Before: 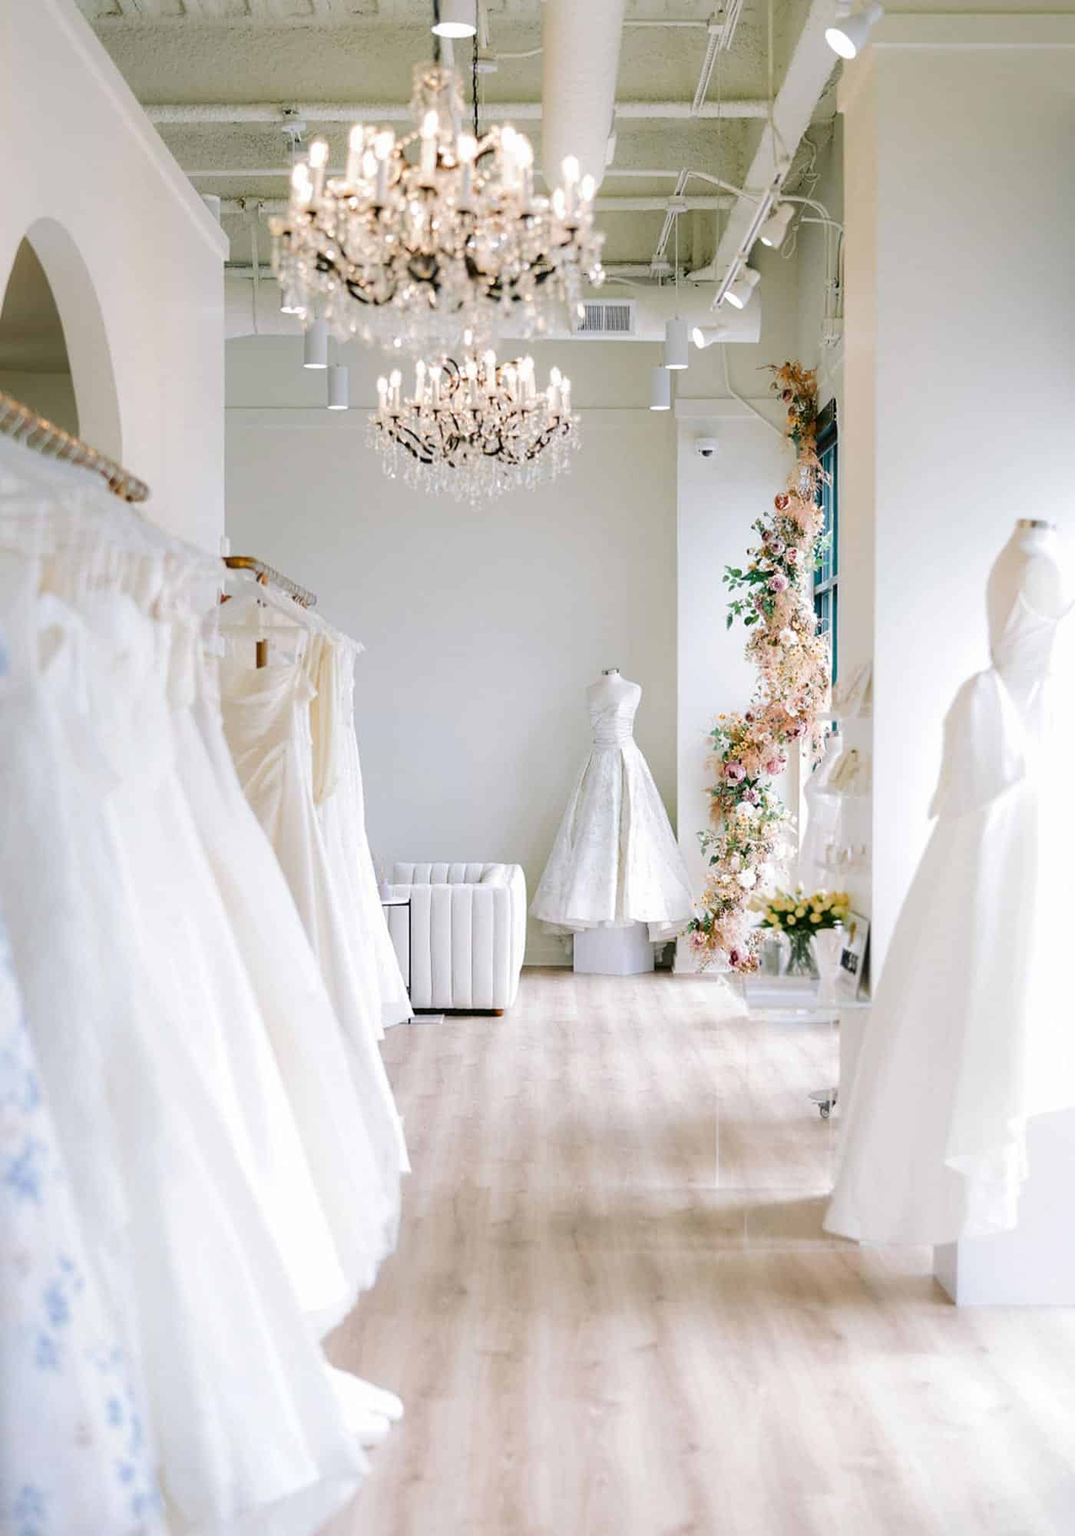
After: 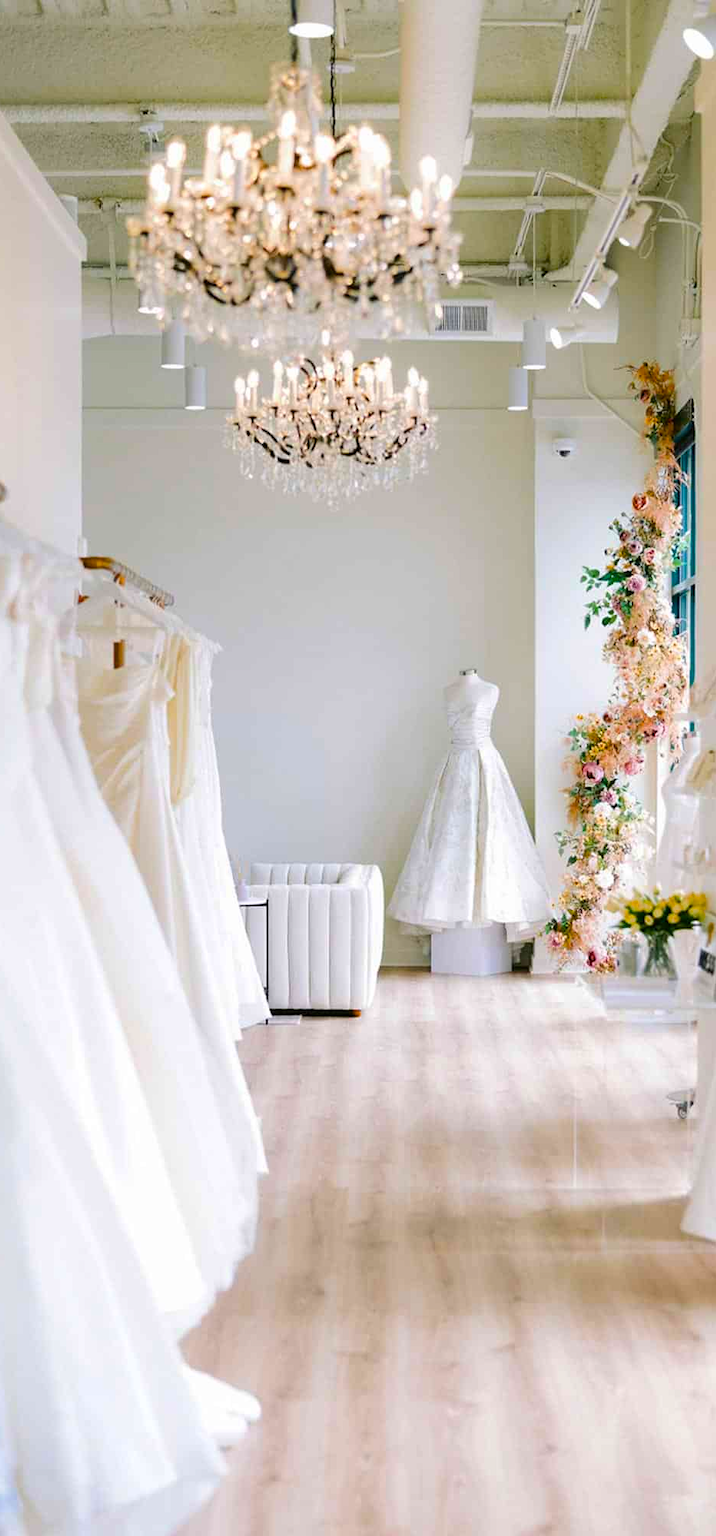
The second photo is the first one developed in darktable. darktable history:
crop and rotate: left 13.342%, right 19.991%
color balance rgb: linear chroma grading › global chroma 15%, perceptual saturation grading › global saturation 30%
